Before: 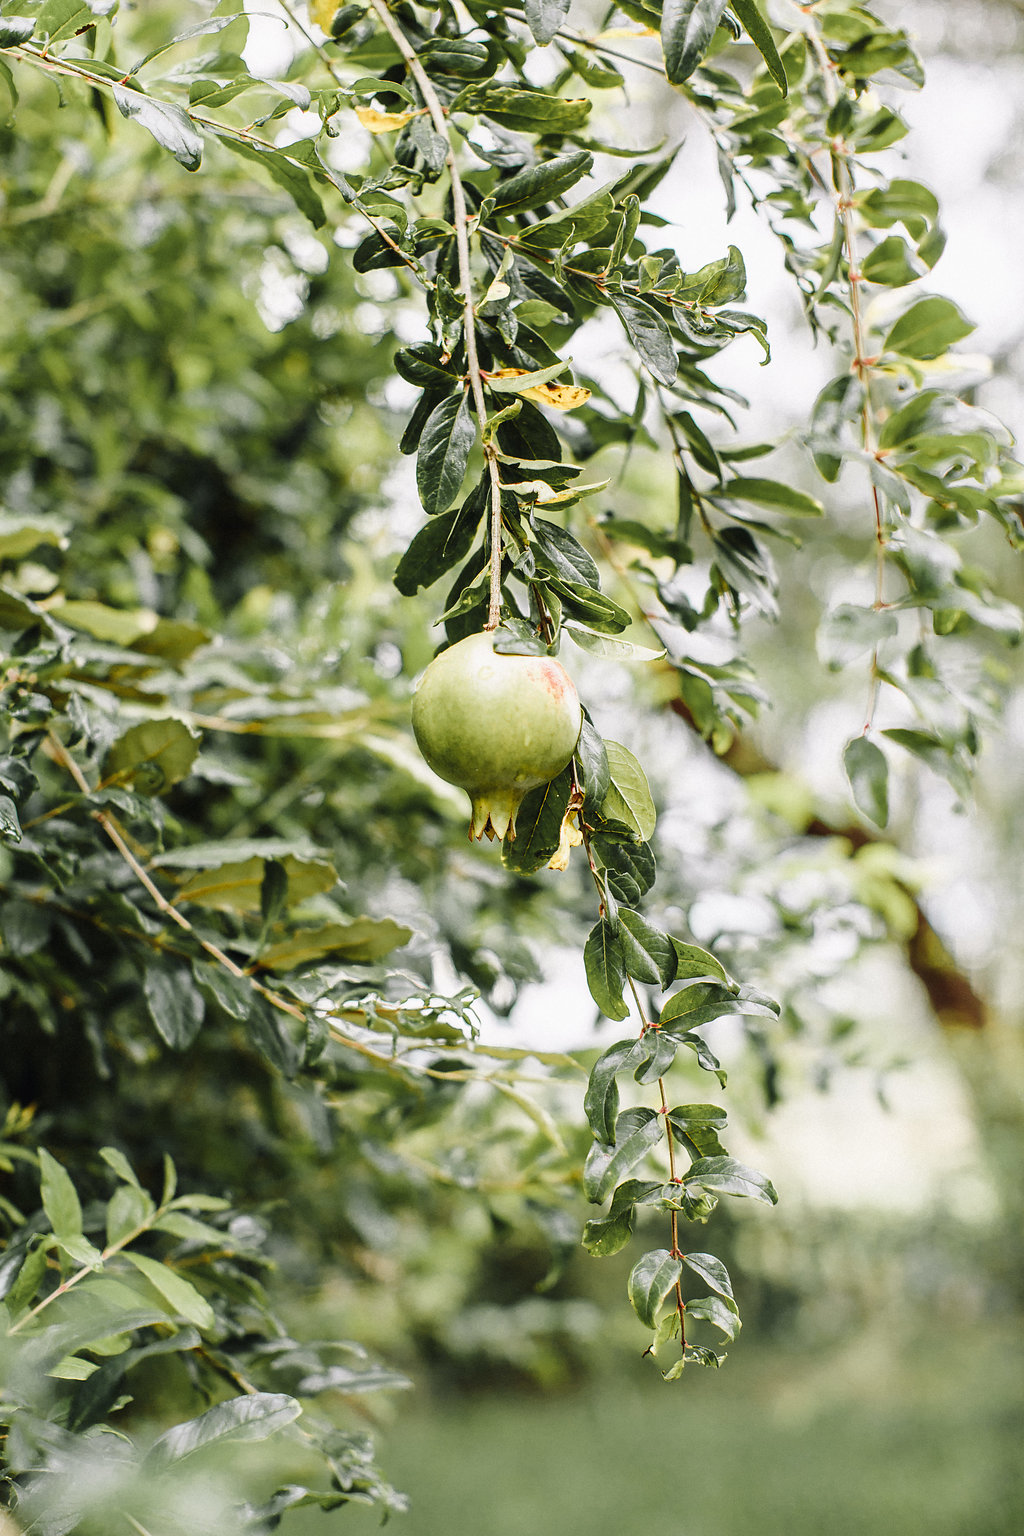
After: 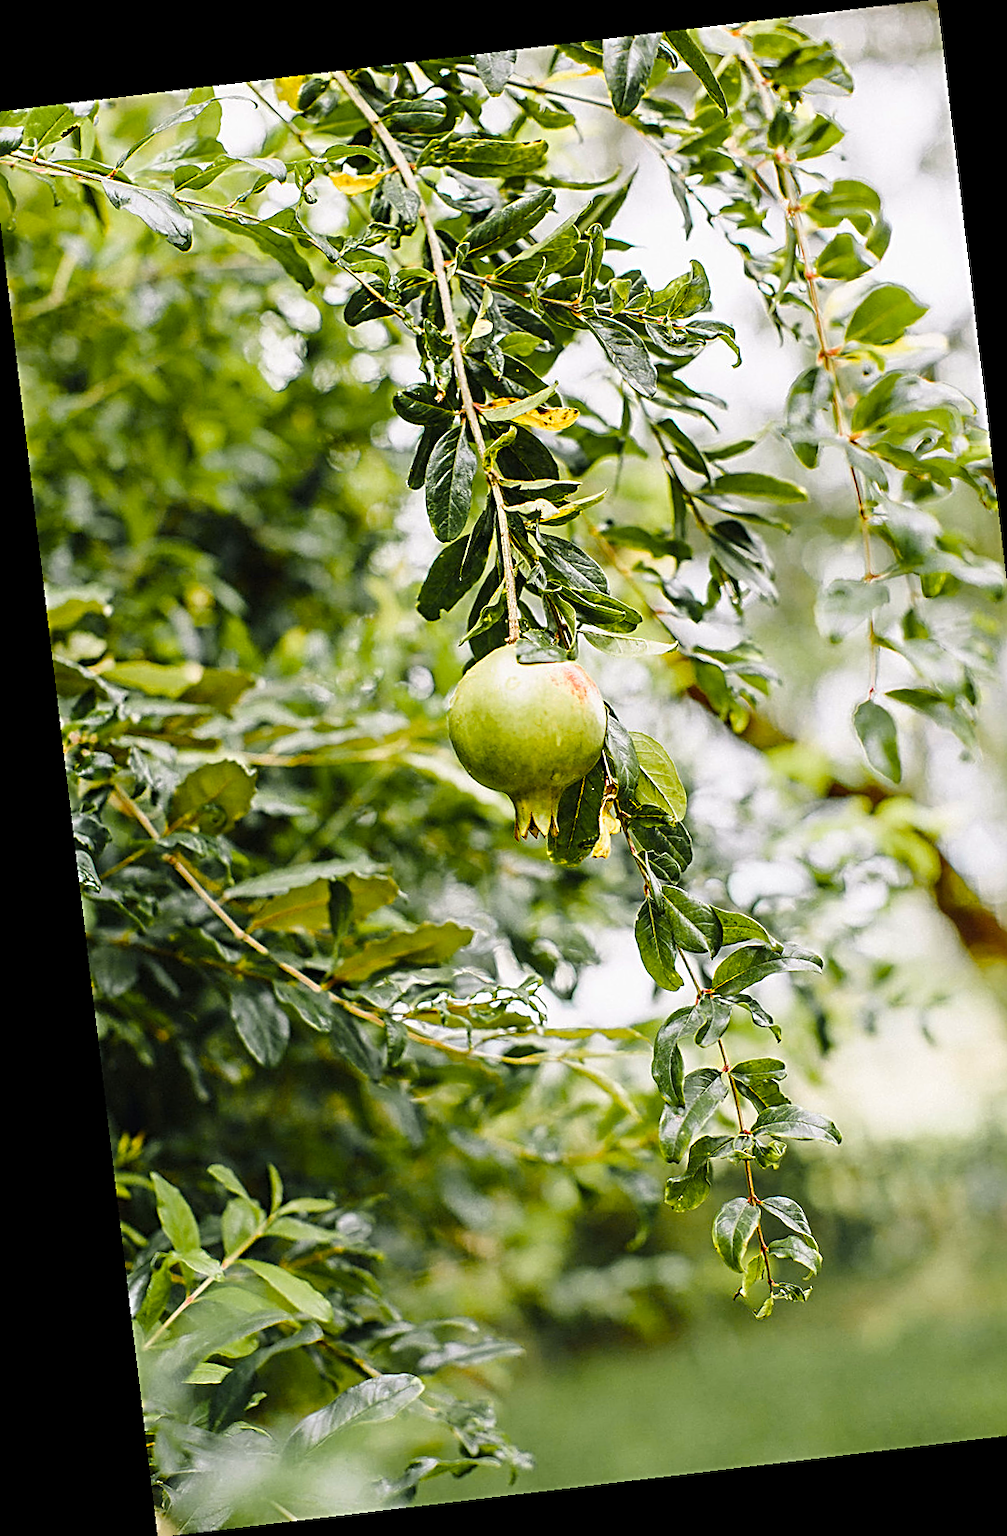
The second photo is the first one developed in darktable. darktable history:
rotate and perspective: rotation -6.83°, automatic cropping off
crop and rotate: left 1.088%, right 8.807%
sharpen: radius 2.543, amount 0.636
color balance rgb: linear chroma grading › global chroma 15%, perceptual saturation grading › global saturation 30%
